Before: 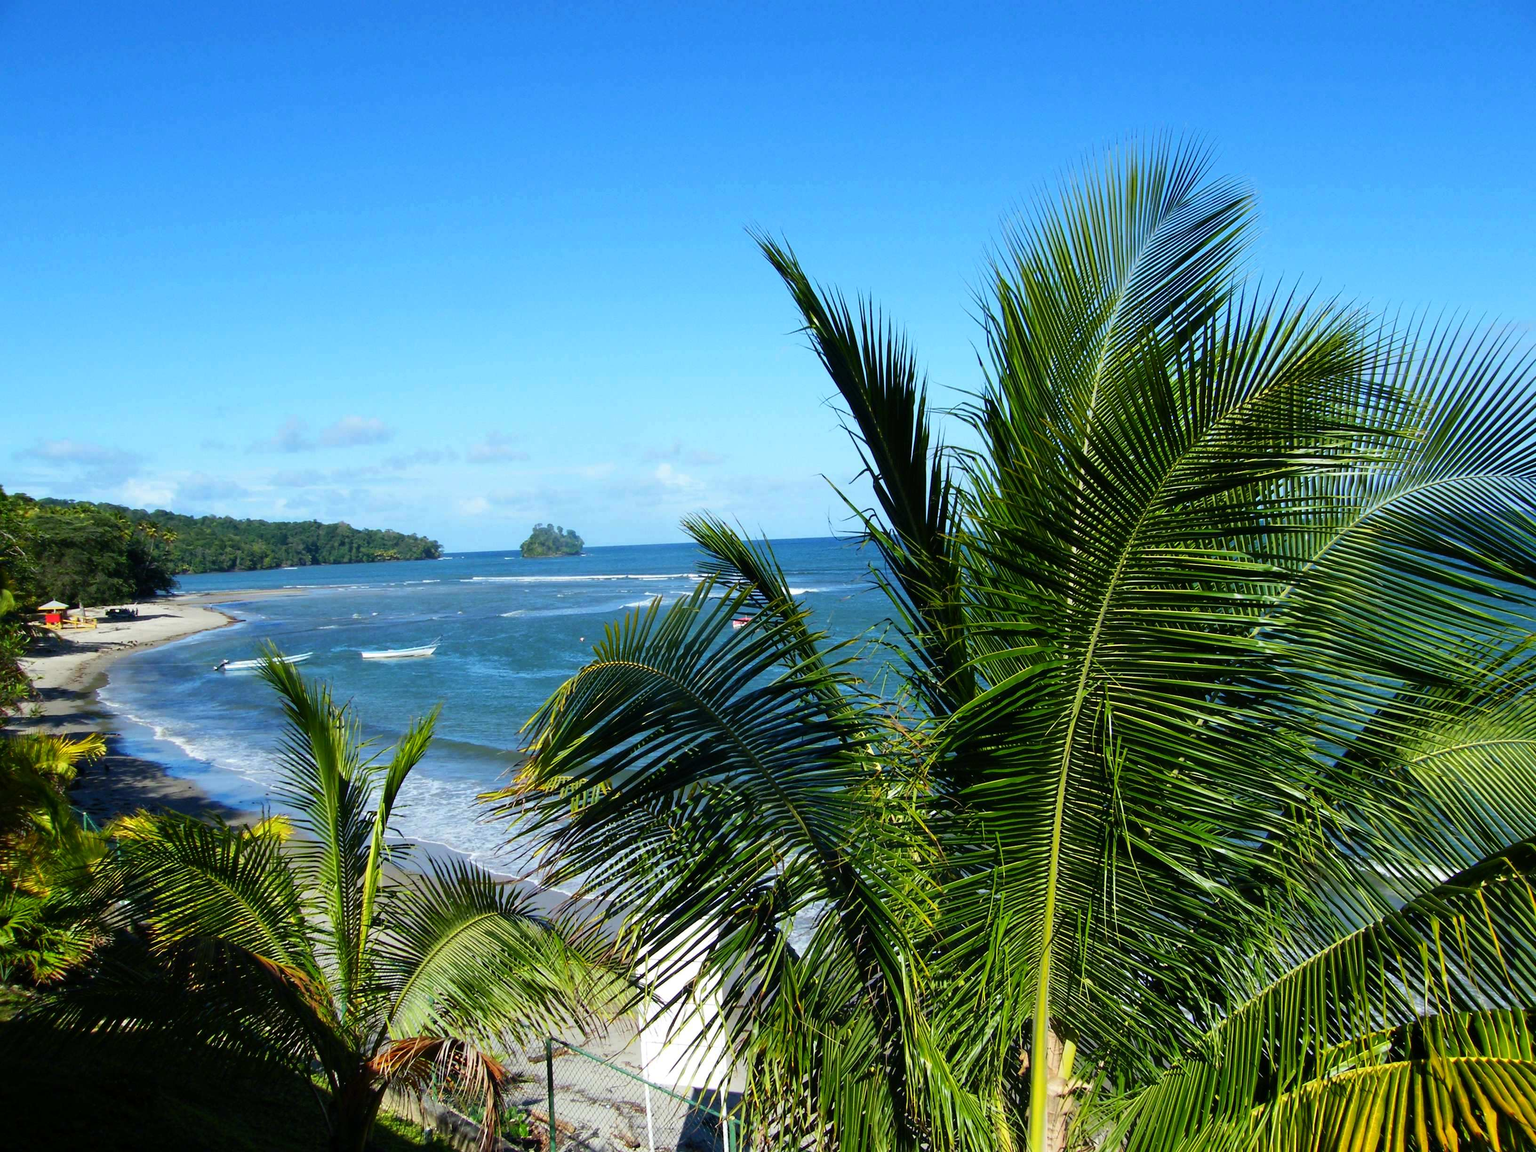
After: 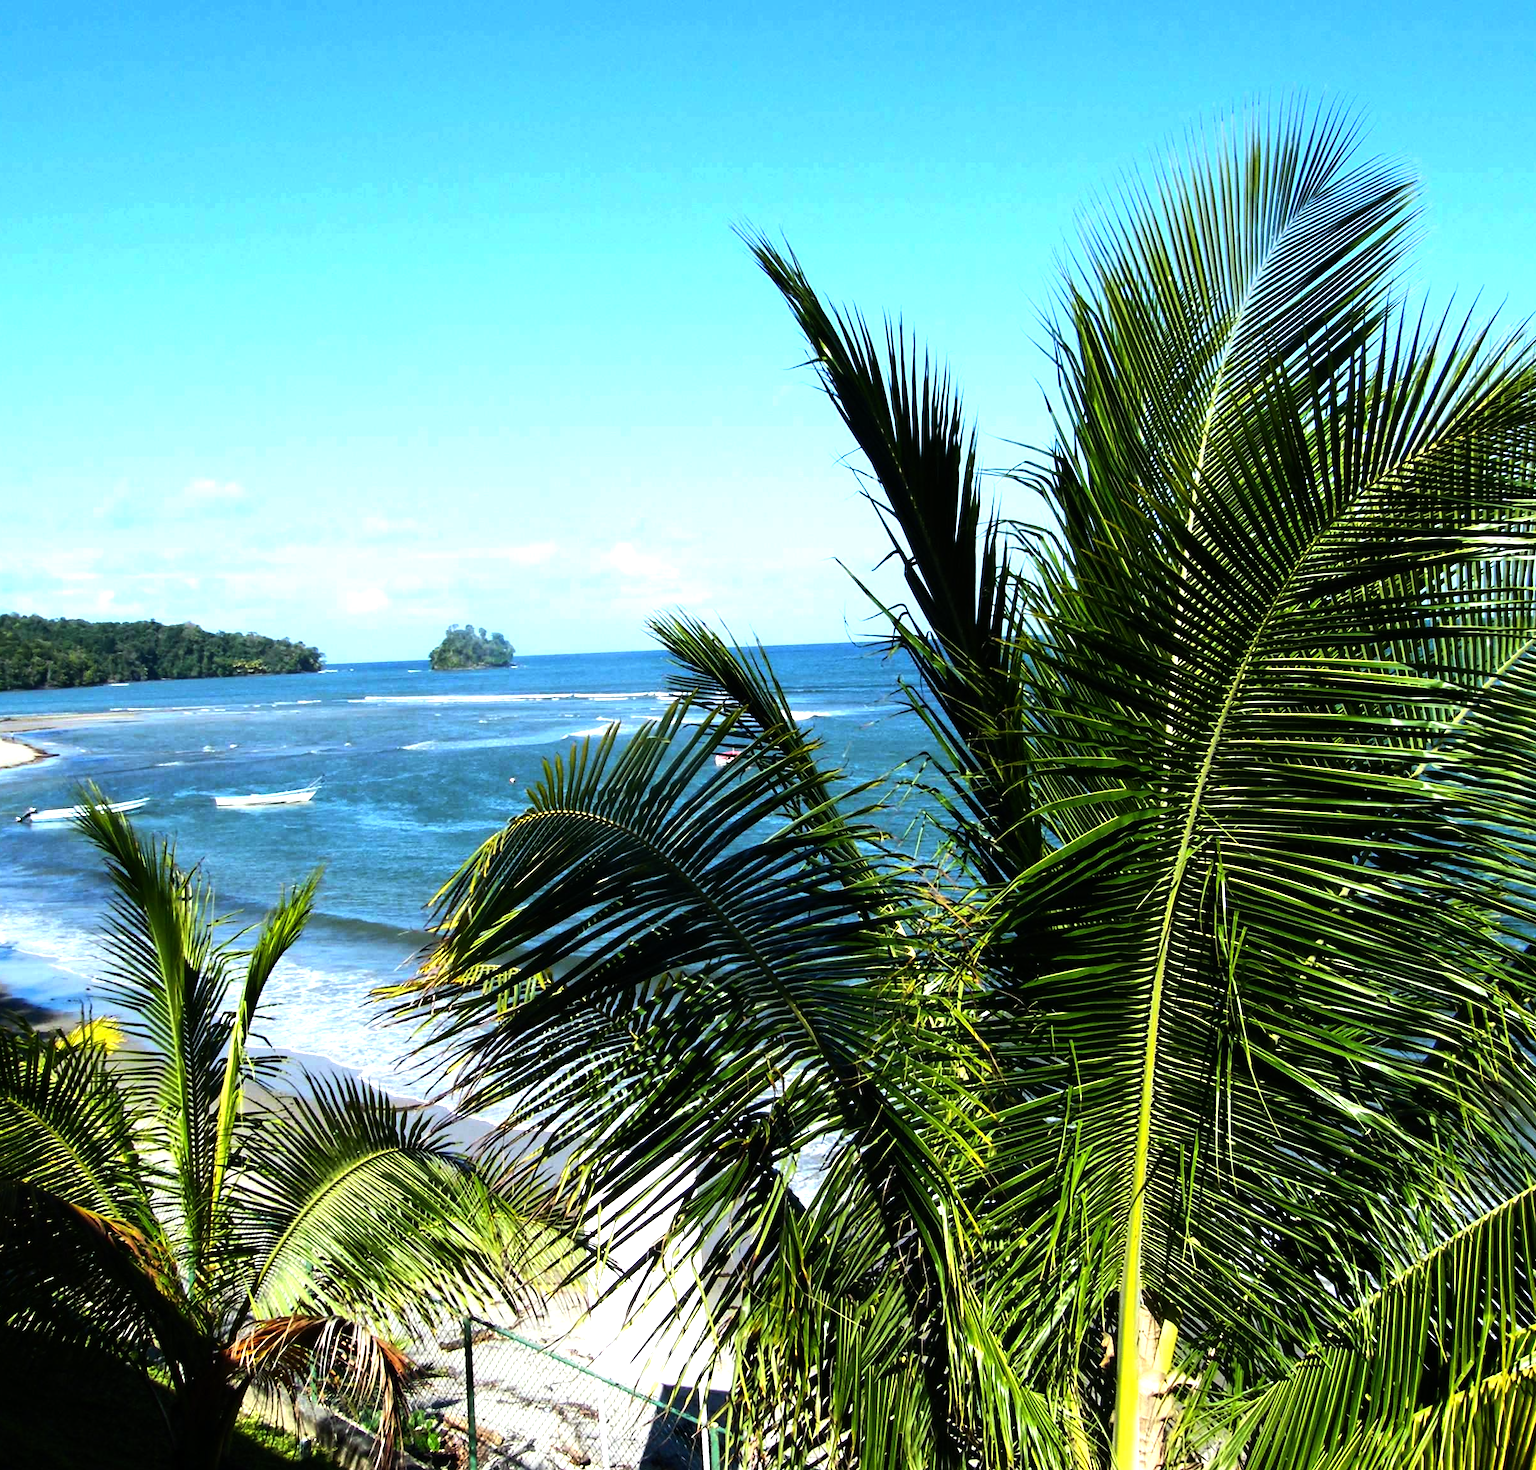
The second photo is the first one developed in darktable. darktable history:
crop and rotate: left 13.15%, top 5.251%, right 12.609%
tone equalizer: -8 EV -1.08 EV, -7 EV -1.01 EV, -6 EV -0.867 EV, -5 EV -0.578 EV, -3 EV 0.578 EV, -2 EV 0.867 EV, -1 EV 1.01 EV, +0 EV 1.08 EV, edges refinement/feathering 500, mask exposure compensation -1.57 EV, preserve details no
